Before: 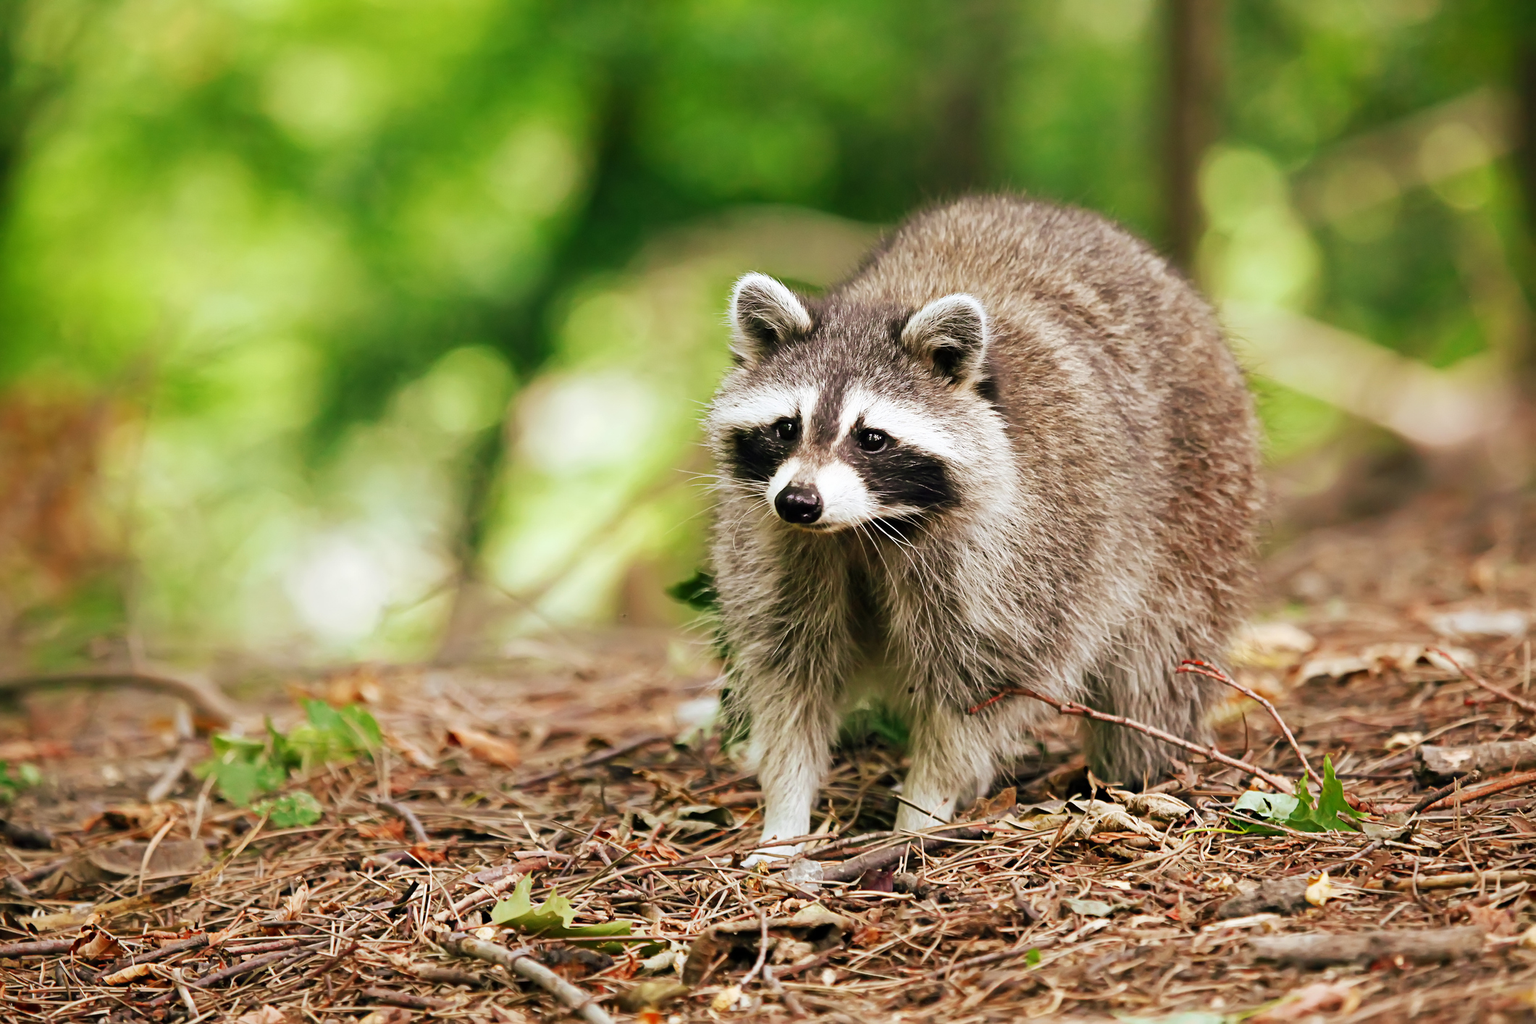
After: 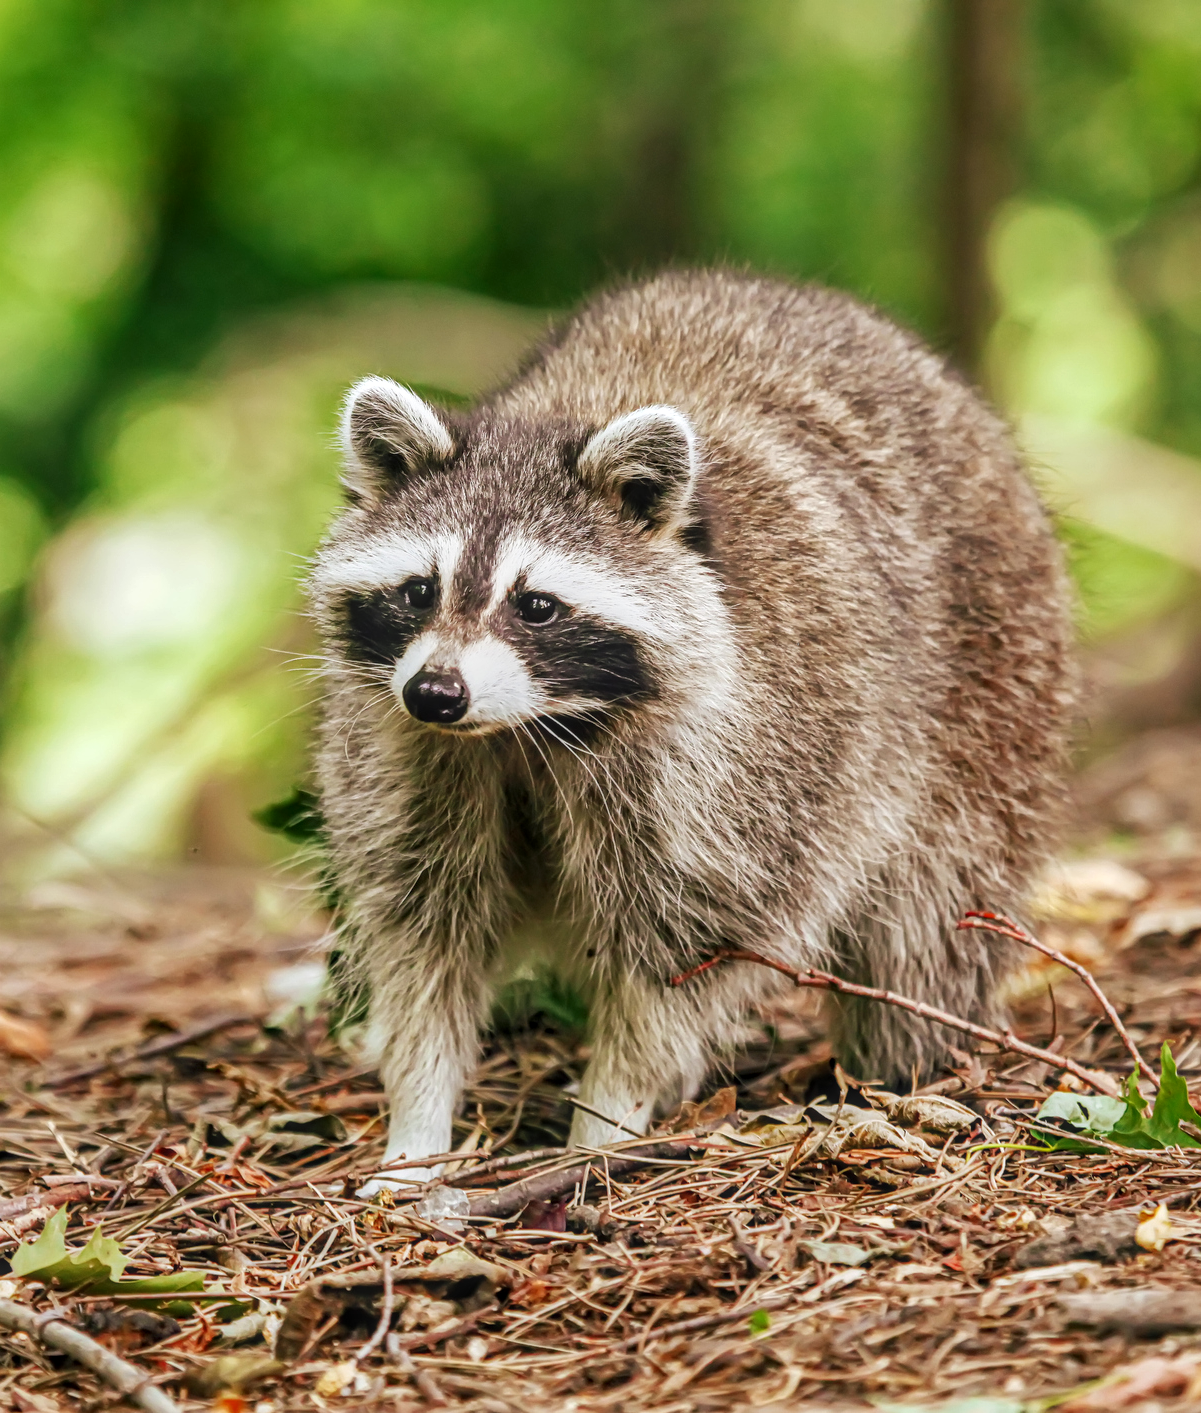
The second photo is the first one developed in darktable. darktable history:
local contrast: highlights 0%, shadows 0%, detail 133%
crop: left 31.458%, top 0%, right 11.876%
